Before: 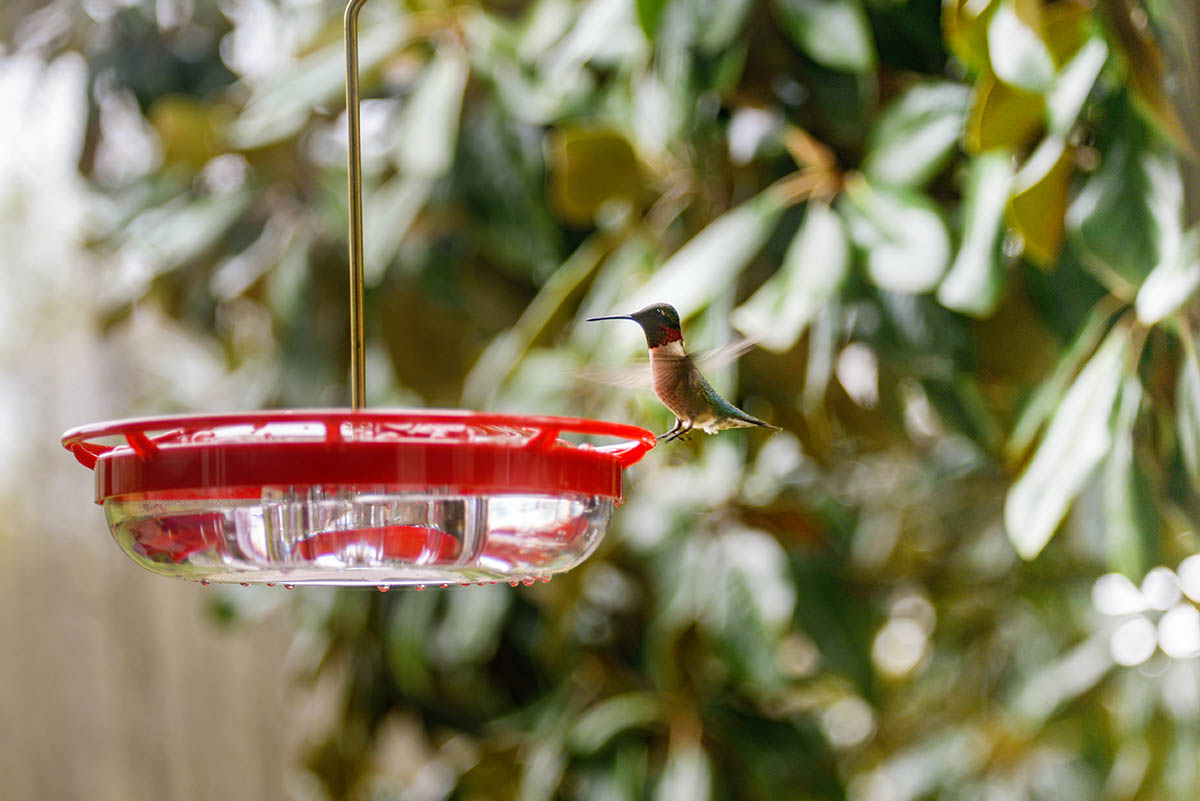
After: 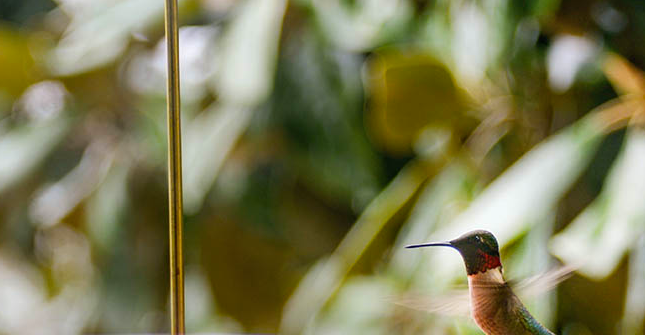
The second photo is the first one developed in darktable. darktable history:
color balance rgb: power › hue 75.29°, perceptual saturation grading › global saturation 0.16%, perceptual saturation grading › mid-tones 11.374%, global vibrance 20%
crop: left 15.103%, top 9.165%, right 31.135%, bottom 48.995%
